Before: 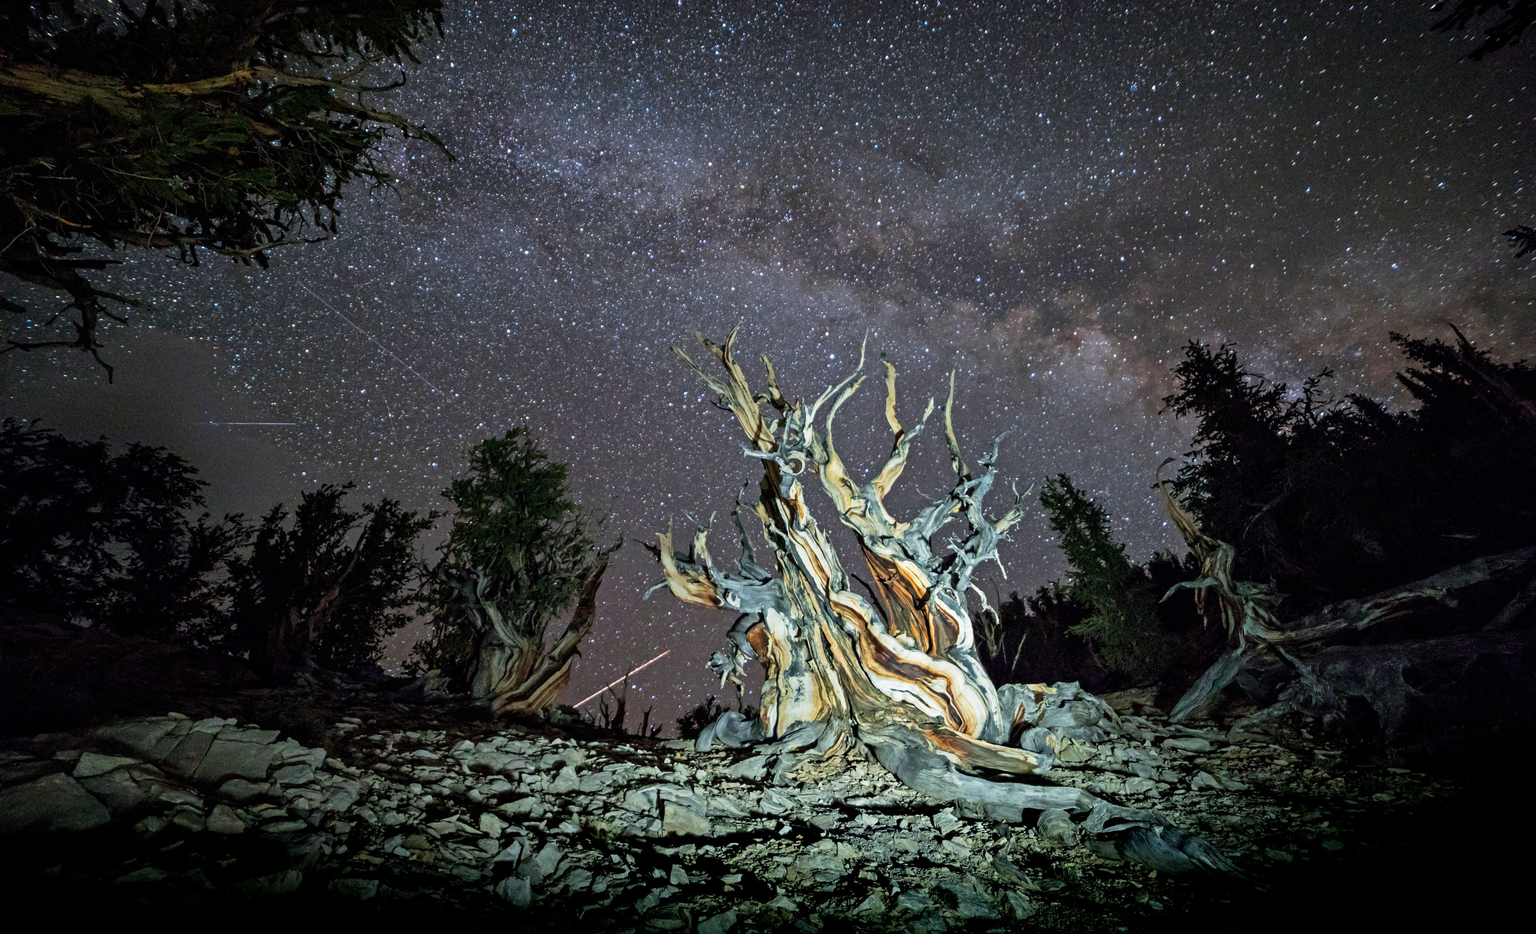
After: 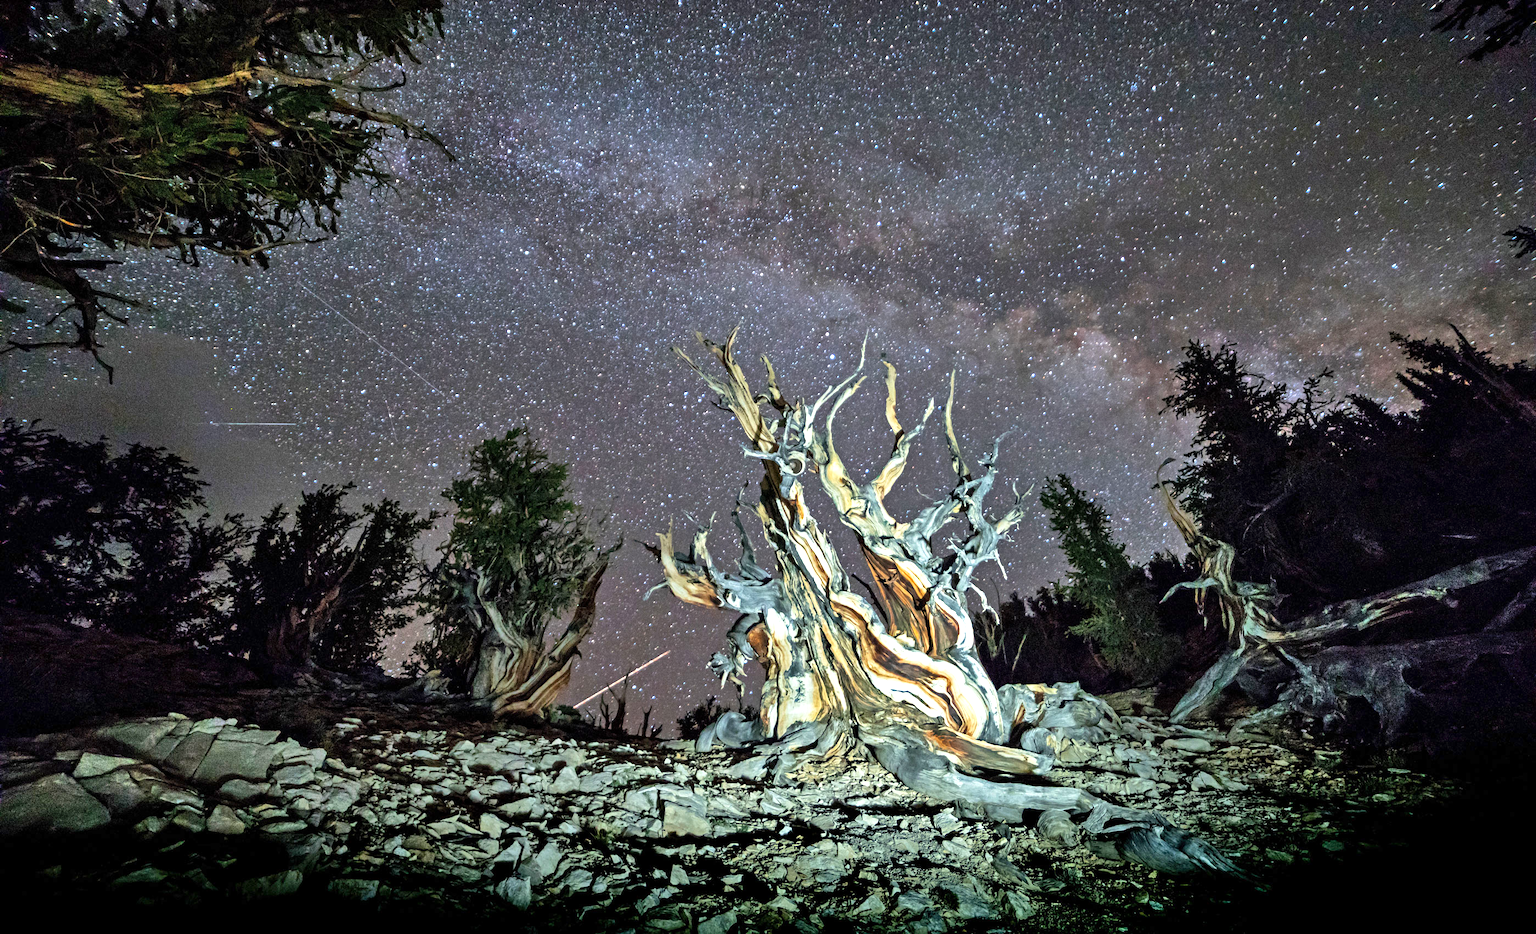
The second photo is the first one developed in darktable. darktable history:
exposure: exposure 0.6 EV, compensate highlight preservation false
shadows and highlights: soften with gaussian
